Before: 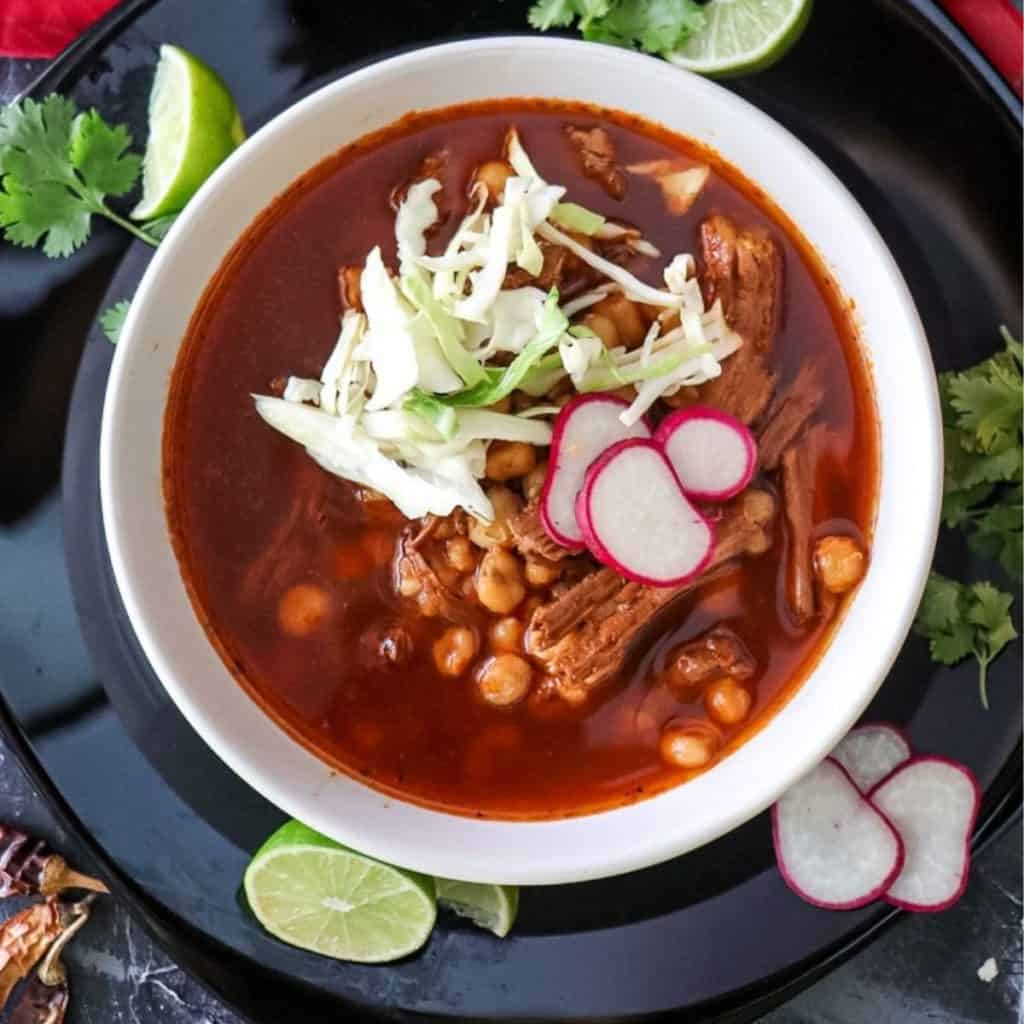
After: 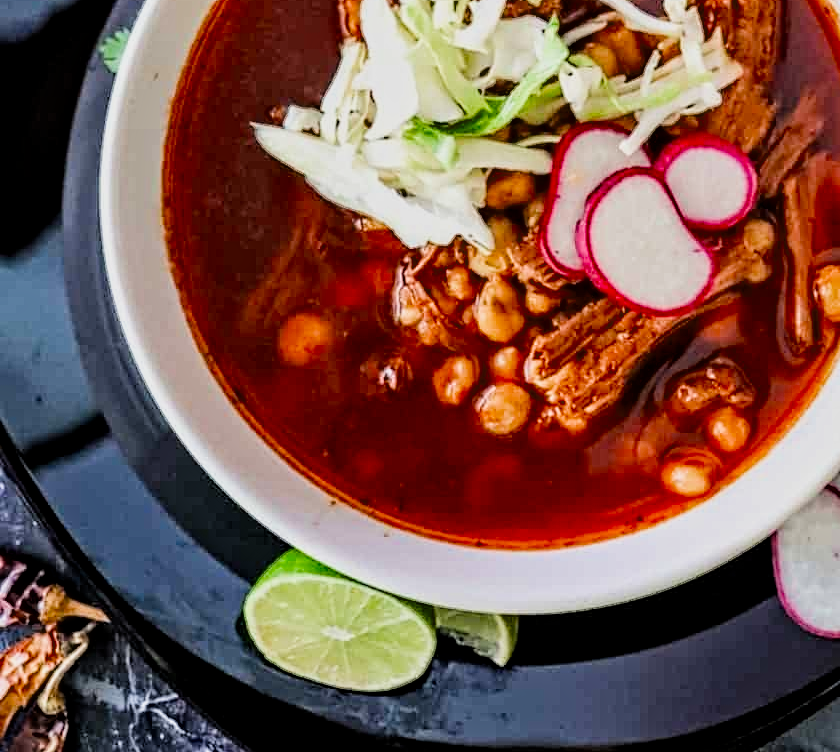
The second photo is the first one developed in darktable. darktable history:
crop: top 26.531%, right 17.959%
filmic rgb: black relative exposure -8.79 EV, white relative exposure 4.98 EV, threshold 6 EV, target black luminance 0%, hardness 3.77, latitude 66.34%, contrast 0.822, highlights saturation mix 10%, shadows ↔ highlights balance 20%, add noise in highlights 0.1, color science v4 (2020), iterations of high-quality reconstruction 0, type of noise poissonian, enable highlight reconstruction true
contrast equalizer: octaves 7, y [[0.5, 0.542, 0.583, 0.625, 0.667, 0.708], [0.5 ×6], [0.5 ×6], [0 ×6], [0 ×6]]
tone equalizer: -8 EV -0.75 EV, -7 EV -0.7 EV, -6 EV -0.6 EV, -5 EV -0.4 EV, -3 EV 0.4 EV, -2 EV 0.6 EV, -1 EV 0.7 EV, +0 EV 0.75 EV, edges refinement/feathering 500, mask exposure compensation -1.57 EV, preserve details no
